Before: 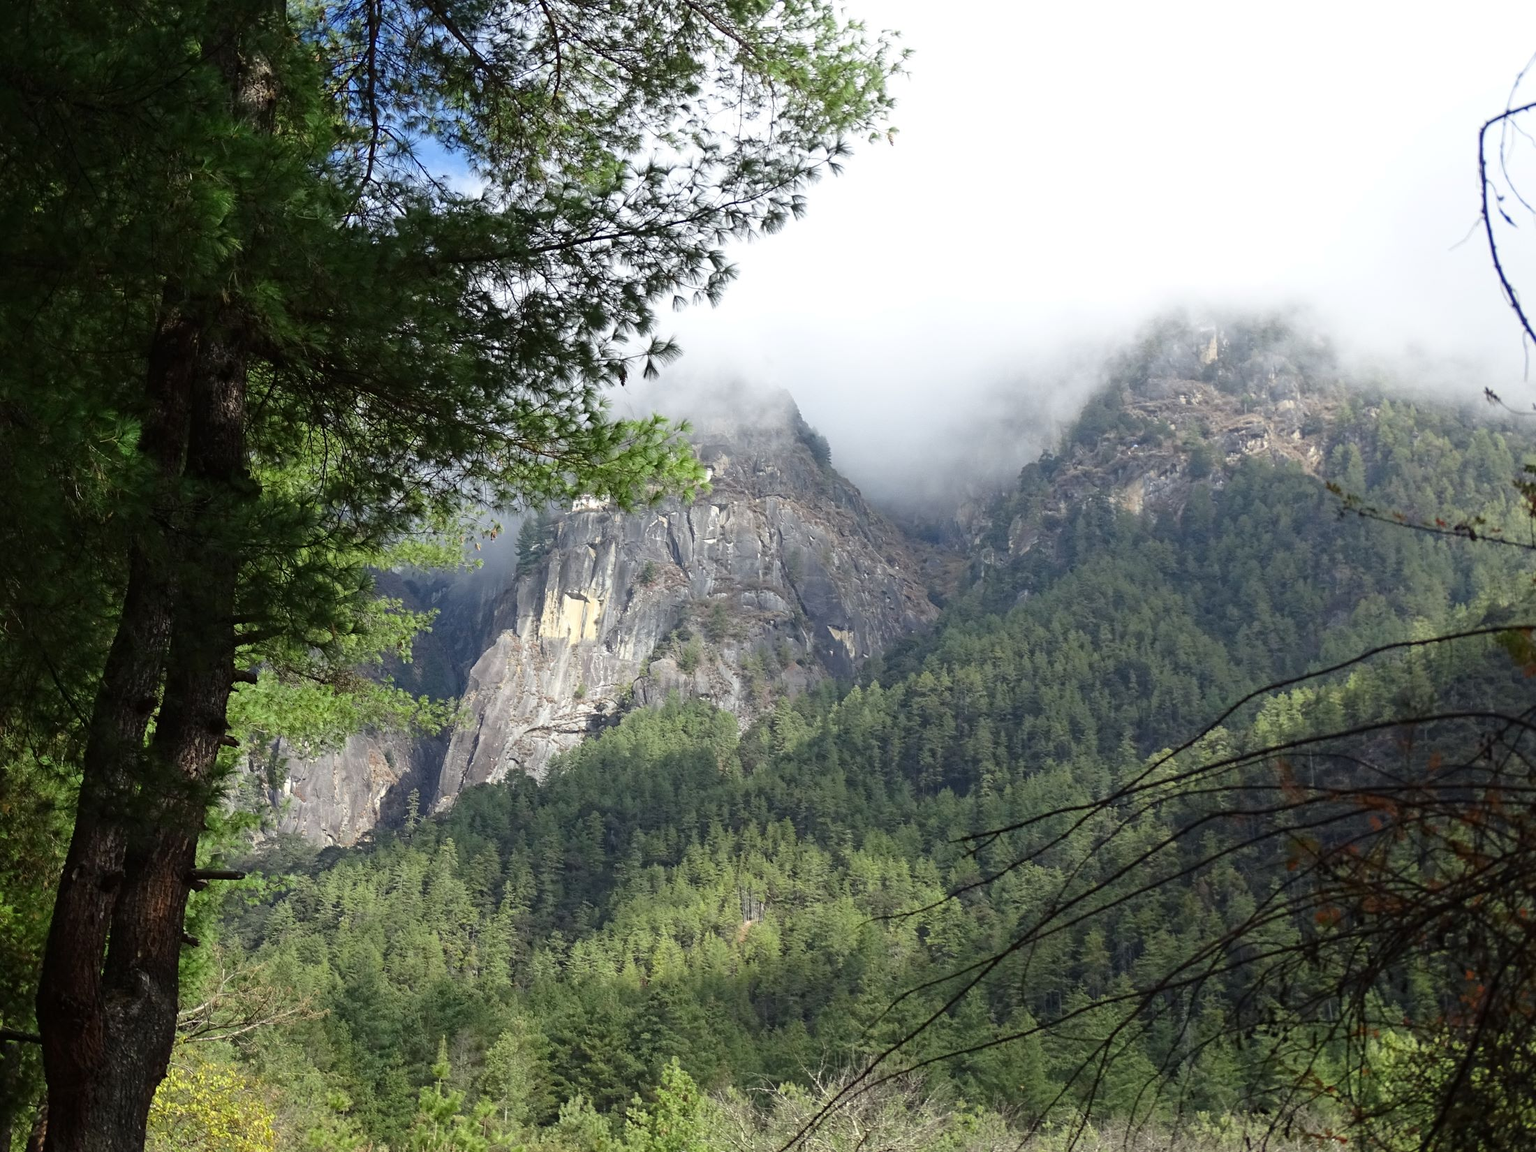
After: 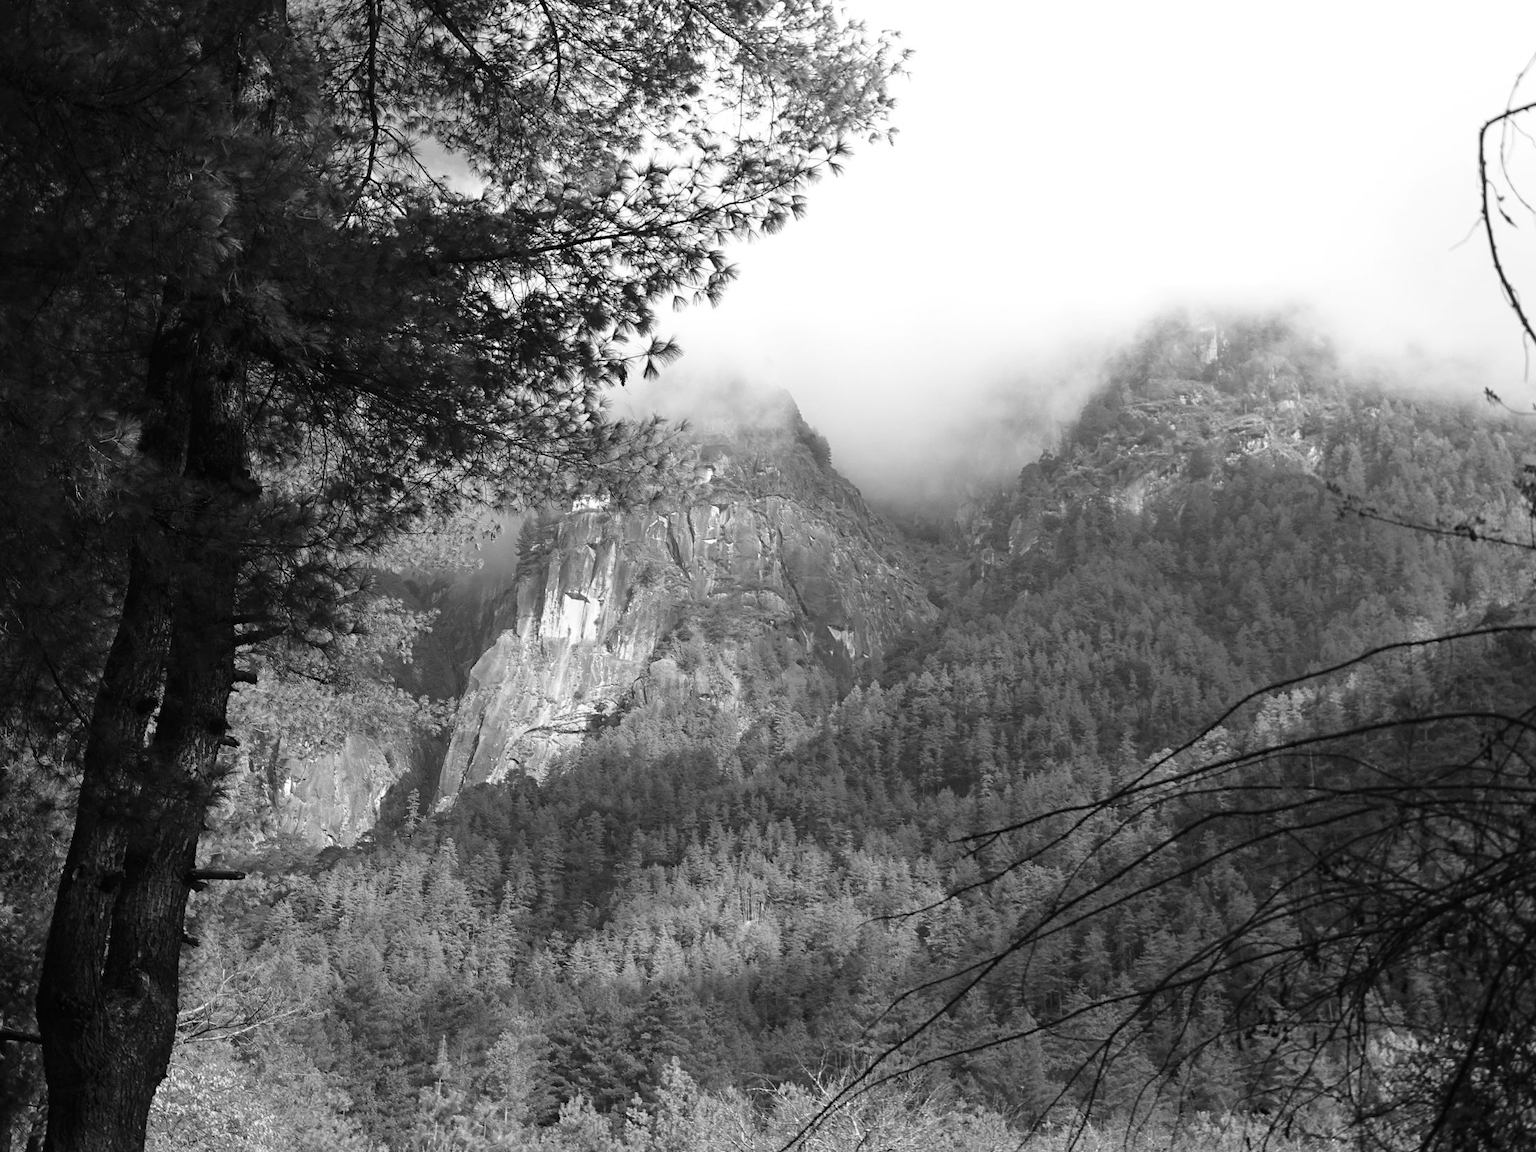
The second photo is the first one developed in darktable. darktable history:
monochrome: on, module defaults
color balance rgb: linear chroma grading › global chroma 9.31%, global vibrance 41.49%
